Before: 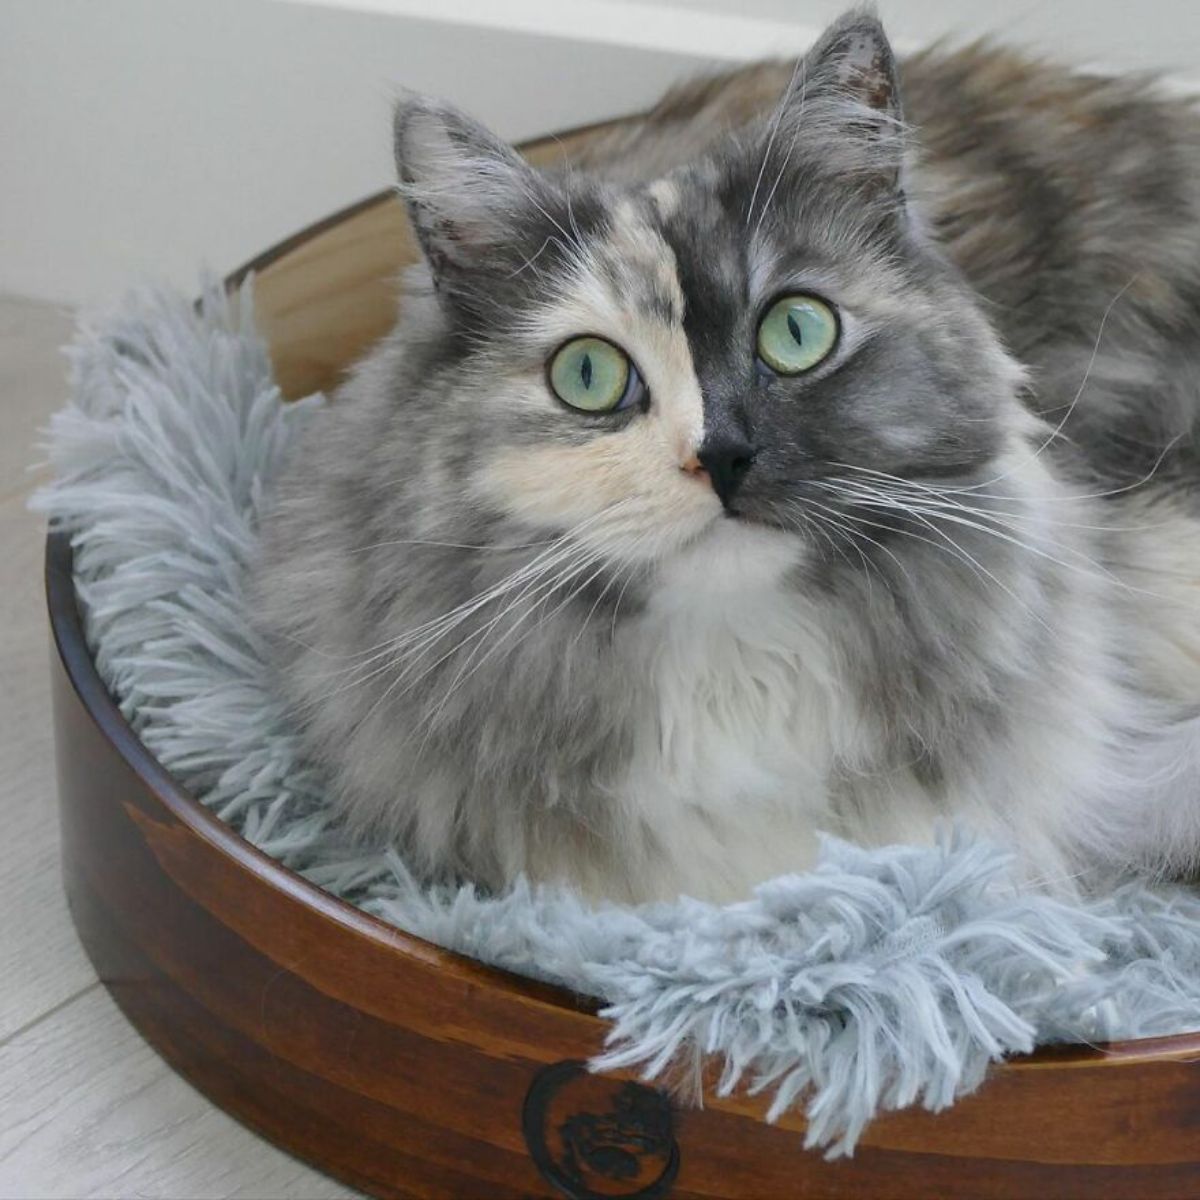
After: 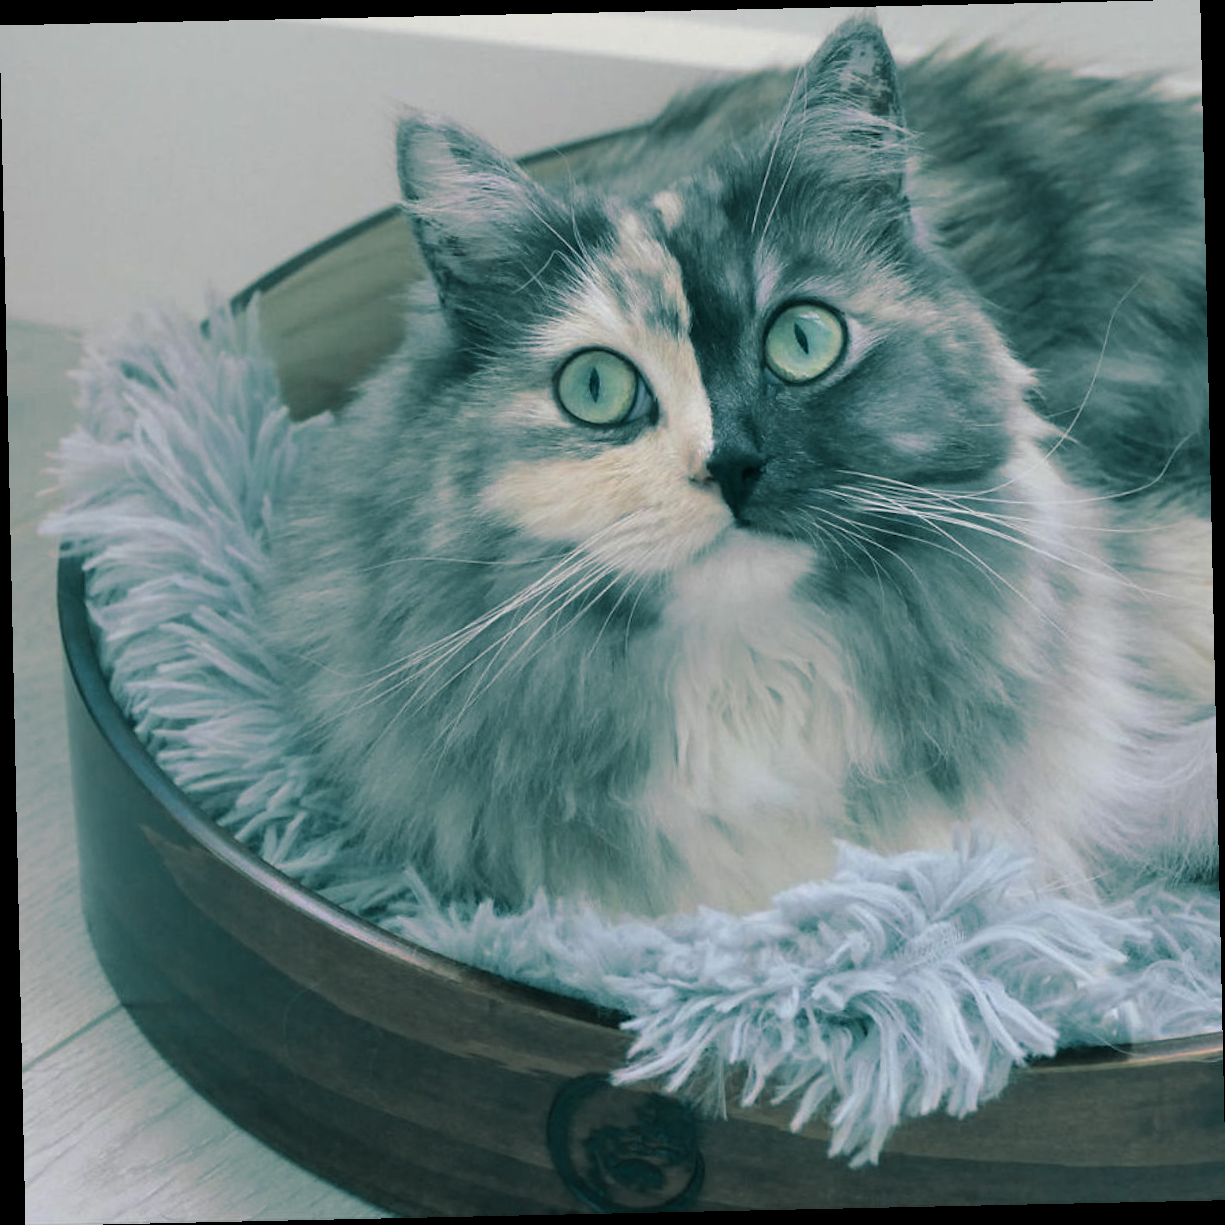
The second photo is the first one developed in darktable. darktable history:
rotate and perspective: rotation -1.24°, automatic cropping off
split-toning: shadows › hue 186.43°, highlights › hue 49.29°, compress 30.29%
